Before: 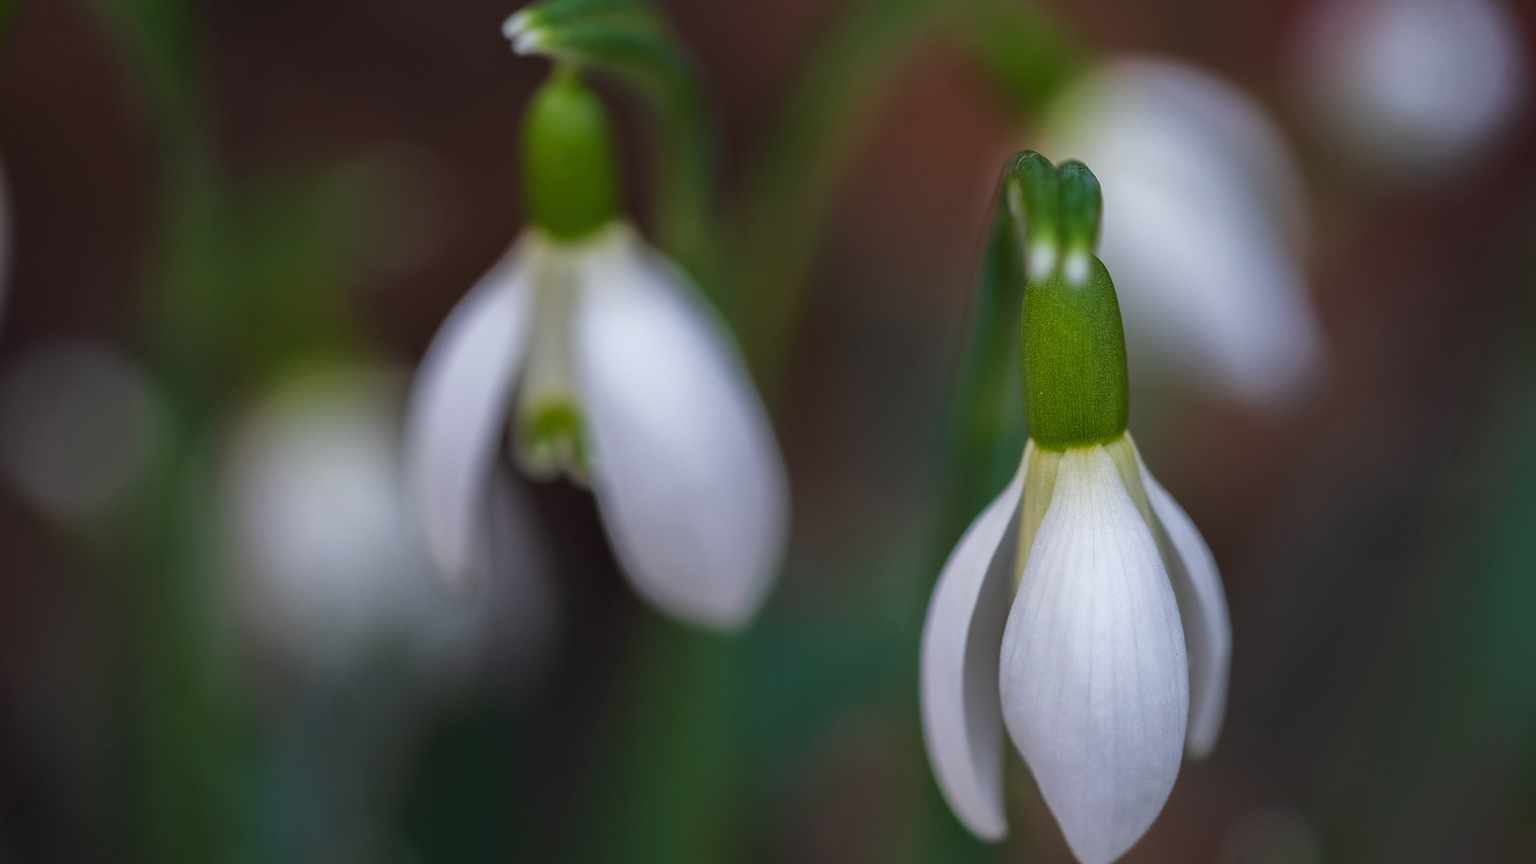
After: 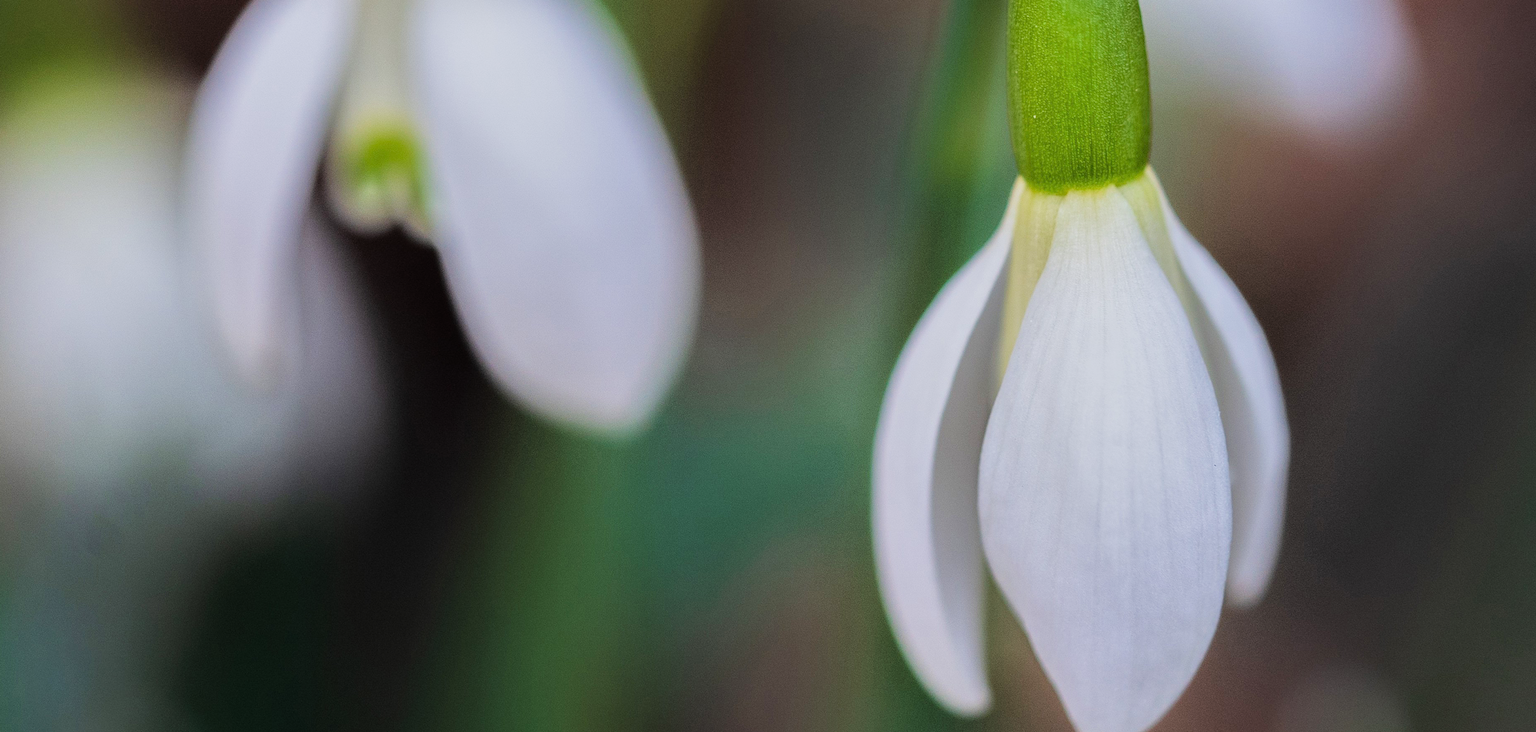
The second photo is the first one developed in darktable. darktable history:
crop and rotate: left 17.32%, top 35.46%, right 7.714%, bottom 0.99%
tone equalizer: -7 EV 0.152 EV, -6 EV 0.619 EV, -5 EV 1.17 EV, -4 EV 1.36 EV, -3 EV 1.12 EV, -2 EV 0.6 EV, -1 EV 0.154 EV, smoothing diameter 2.18%, edges refinement/feathering 15.83, mask exposure compensation -1.57 EV, filter diffusion 5
filmic rgb: black relative exposure -8.01 EV, white relative exposure 4.03 EV, hardness 4.13
